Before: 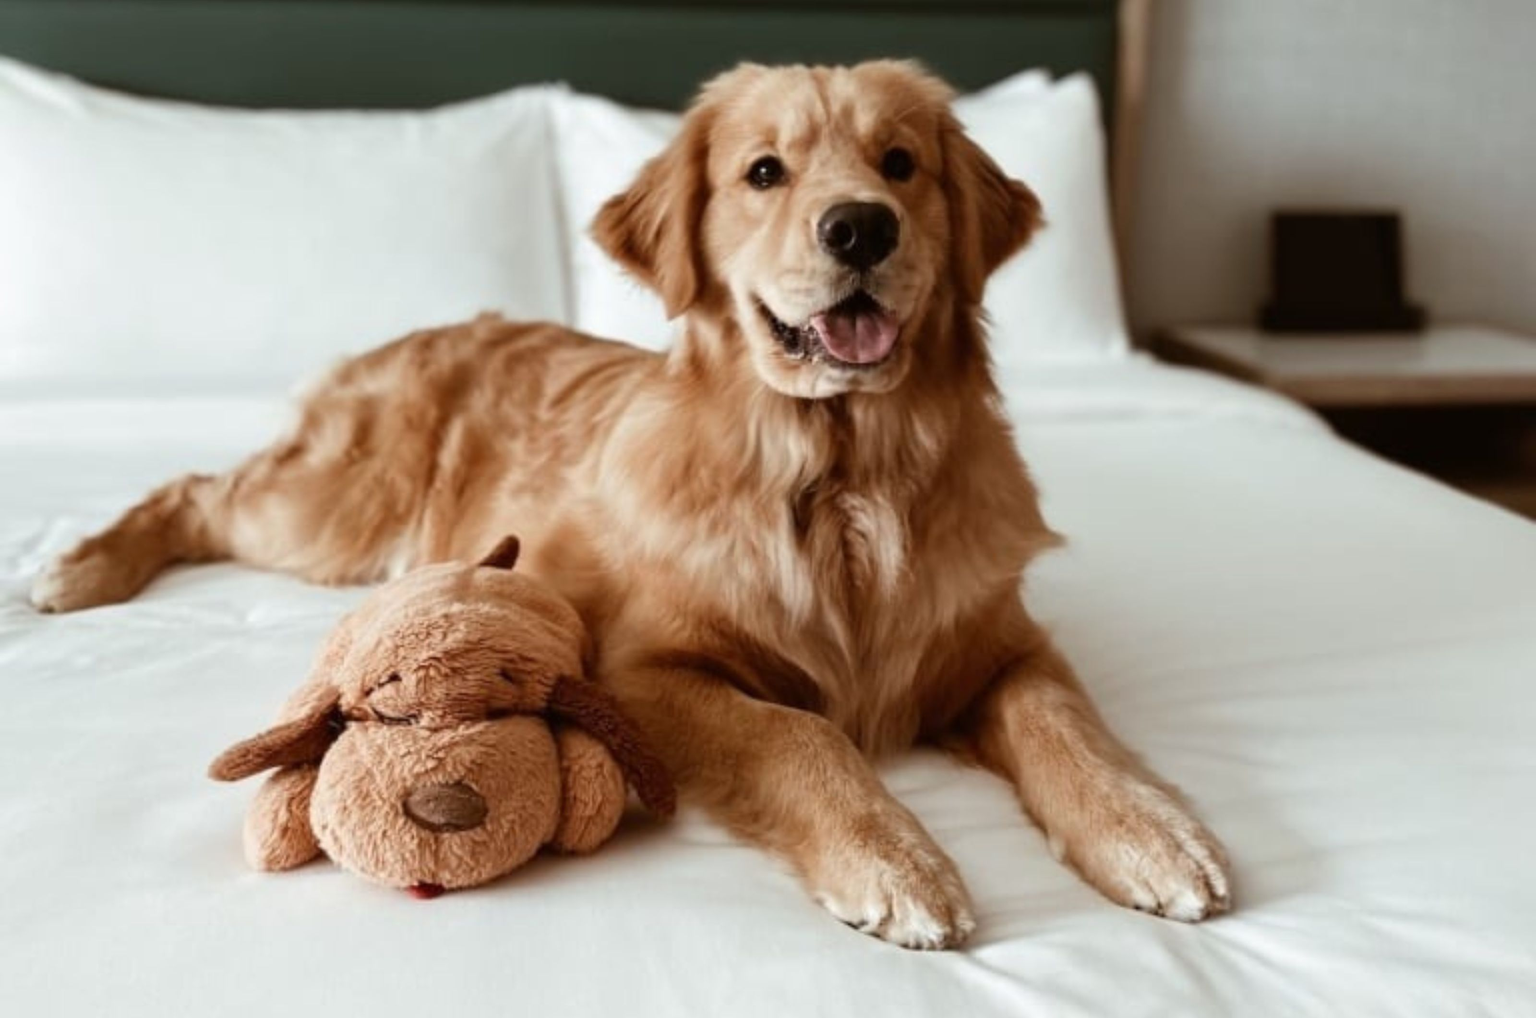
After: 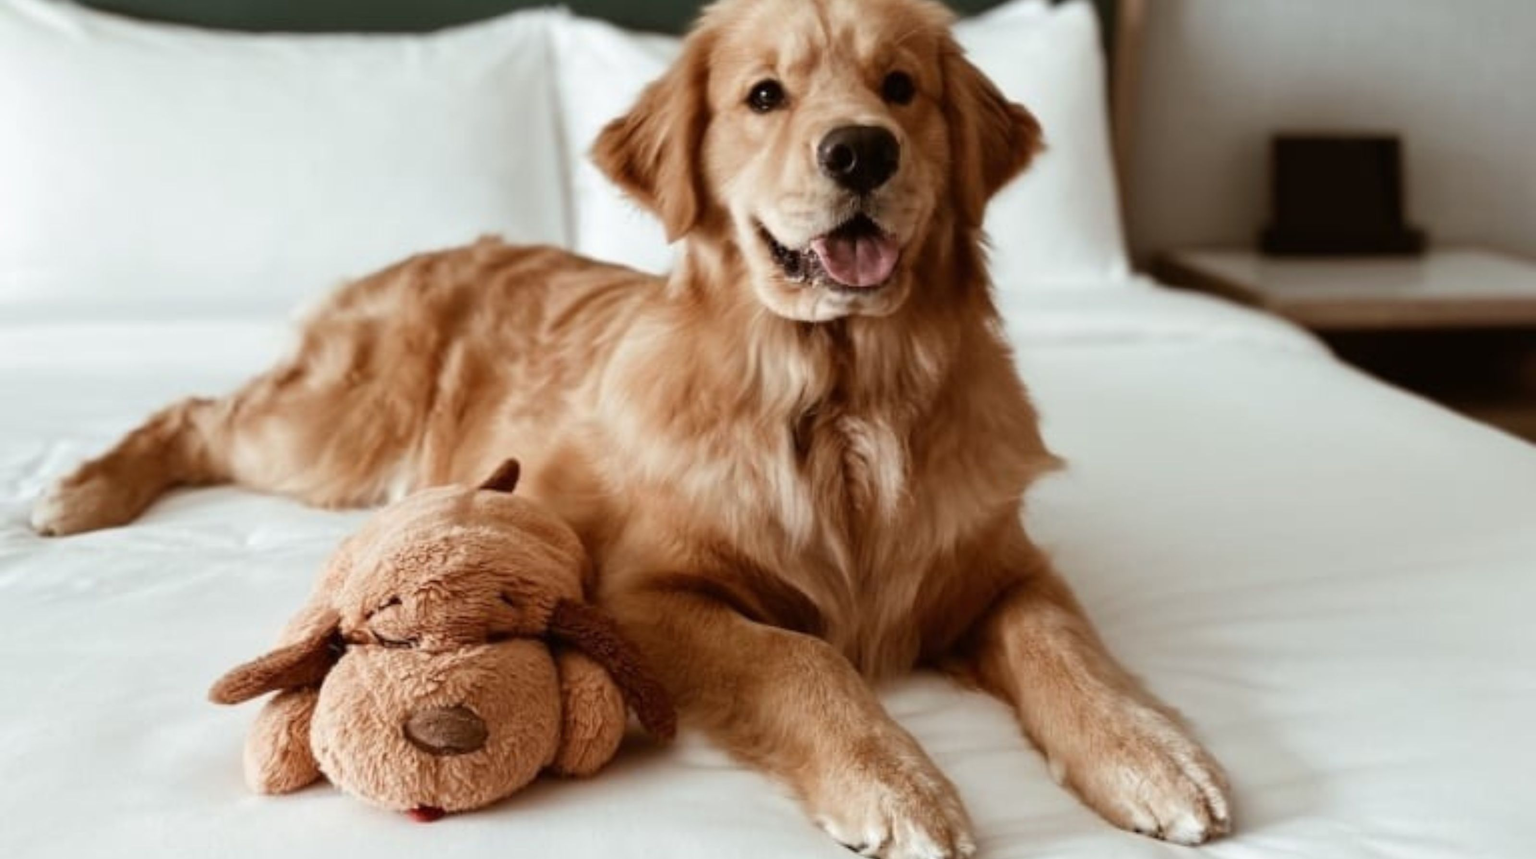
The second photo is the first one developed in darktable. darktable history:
crop: top 7.592%, bottom 7.892%
